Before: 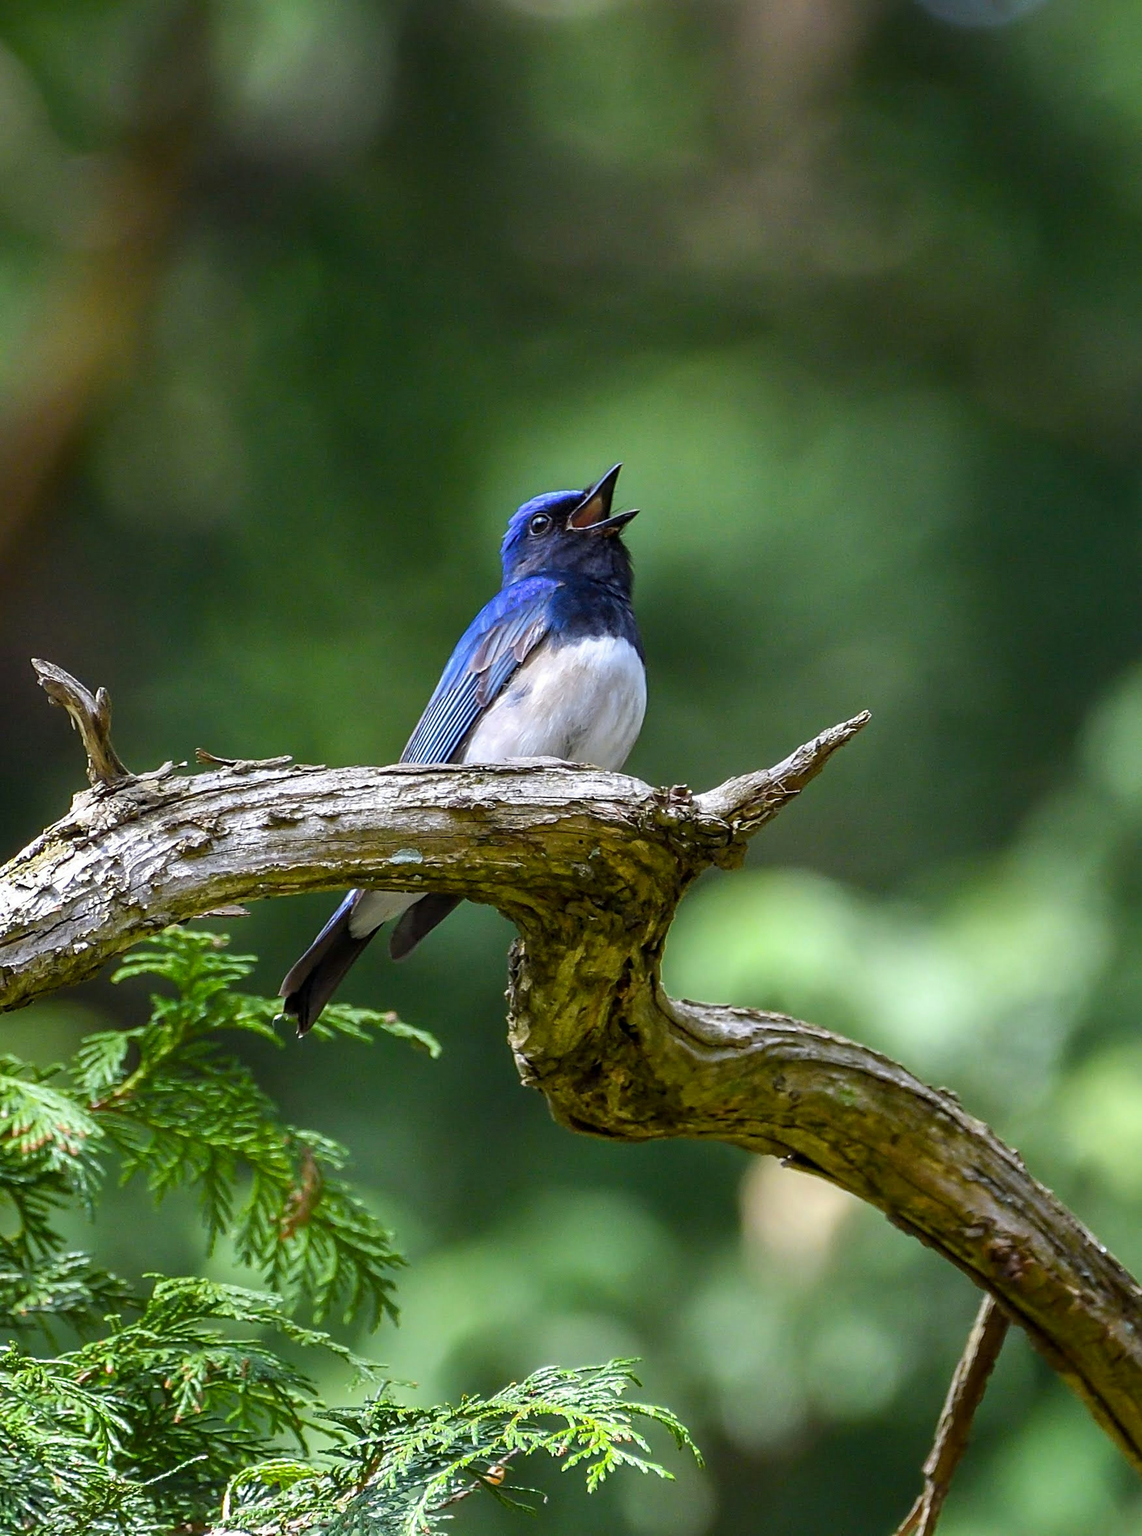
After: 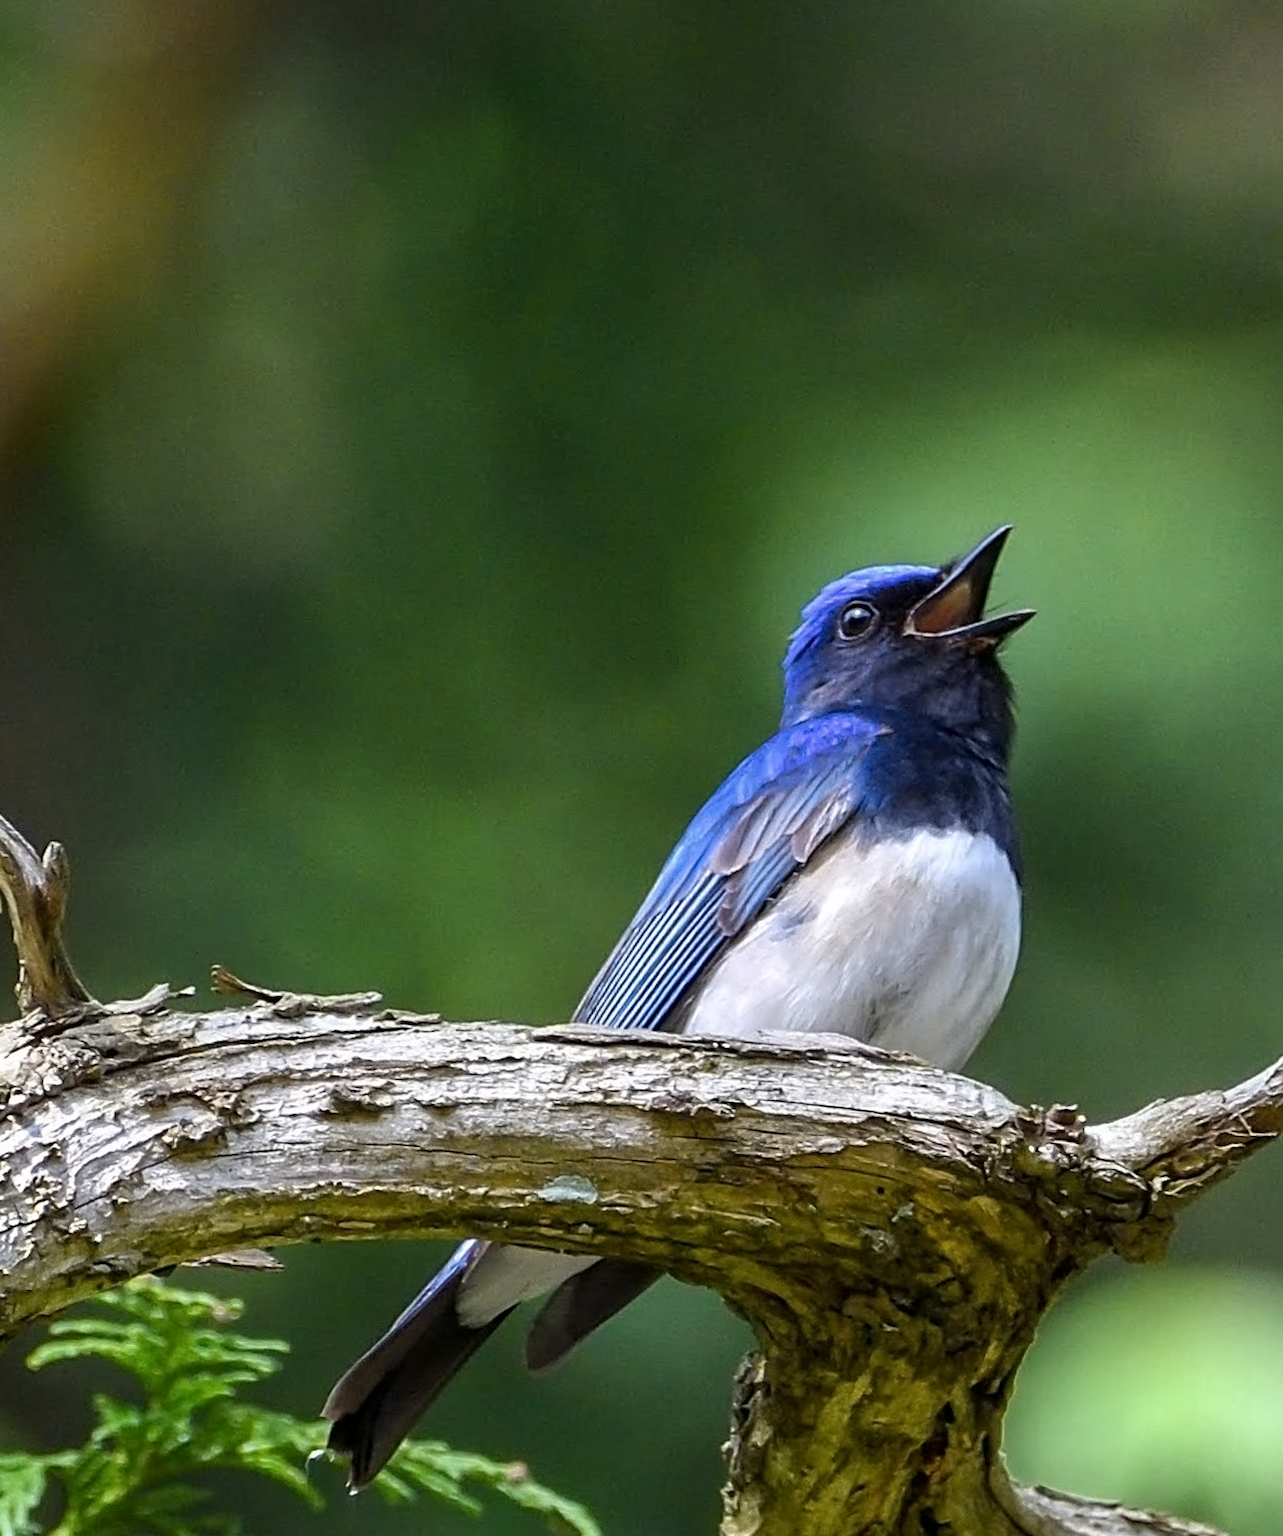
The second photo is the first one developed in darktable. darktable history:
contrast equalizer: y [[0.5 ×6], [0.5 ×6], [0.5 ×6], [0 ×6], [0, 0.039, 0.251, 0.29, 0.293, 0.292]]
crop and rotate: angle -4.99°, left 2.122%, top 6.945%, right 27.566%, bottom 30.519%
